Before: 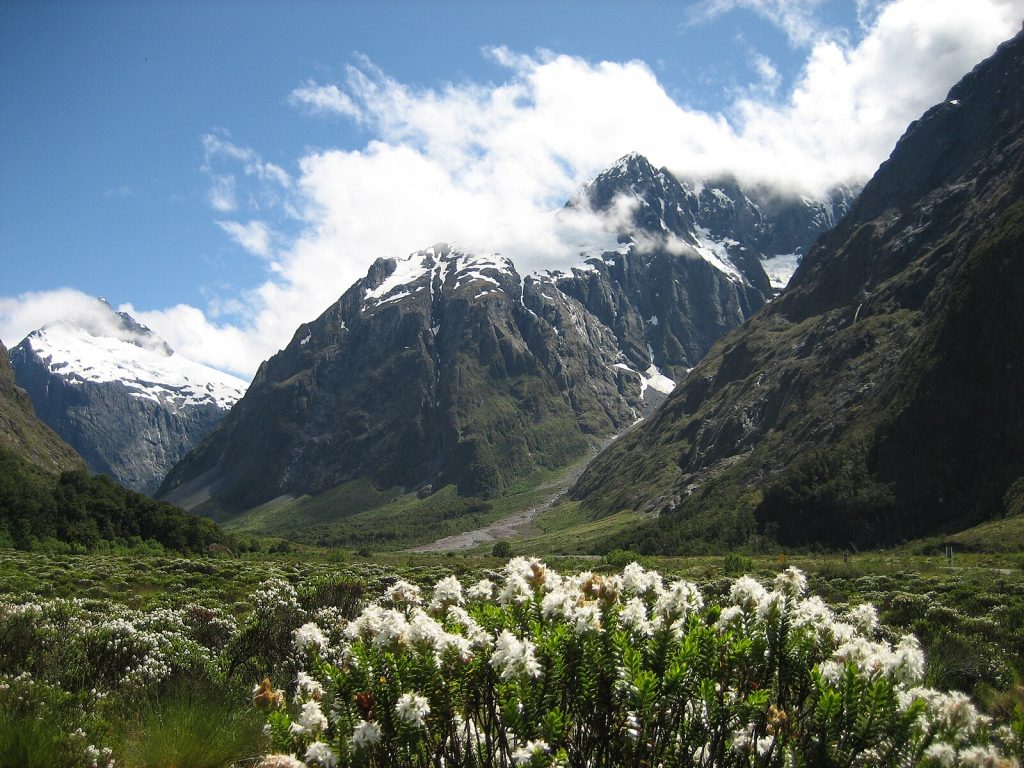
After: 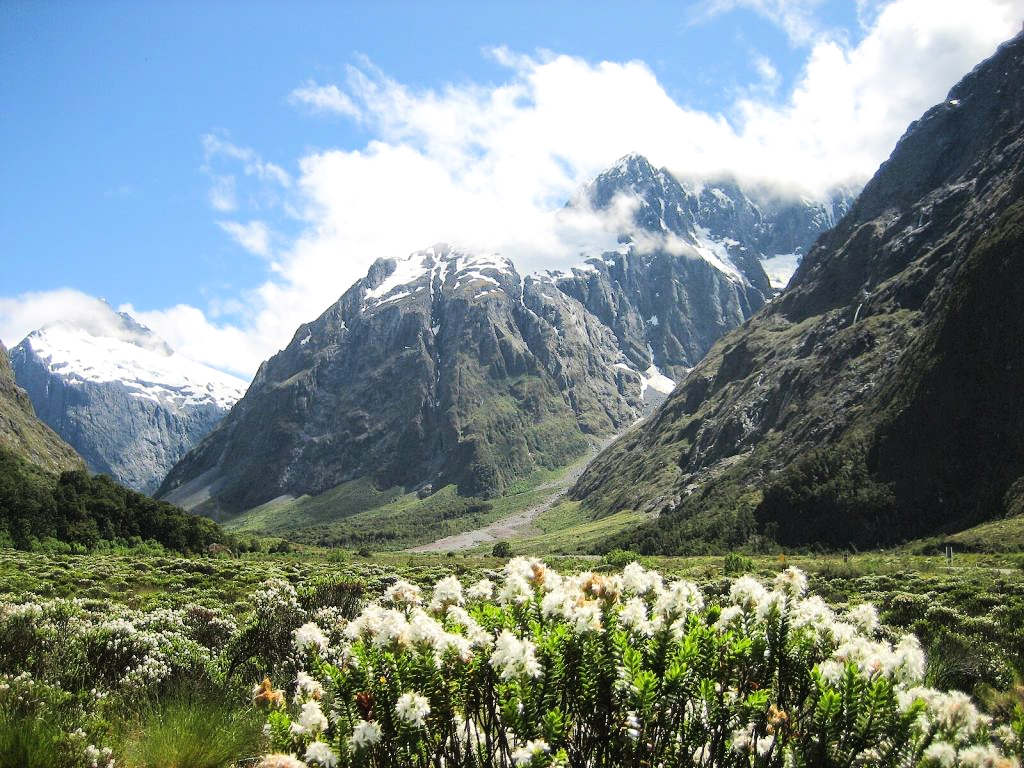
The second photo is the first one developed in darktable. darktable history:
tone equalizer: -7 EV 0.16 EV, -6 EV 0.577 EV, -5 EV 1.18 EV, -4 EV 1.35 EV, -3 EV 1.15 EV, -2 EV 0.6 EV, -1 EV 0.156 EV, edges refinement/feathering 500, mask exposure compensation -1.57 EV, preserve details no
